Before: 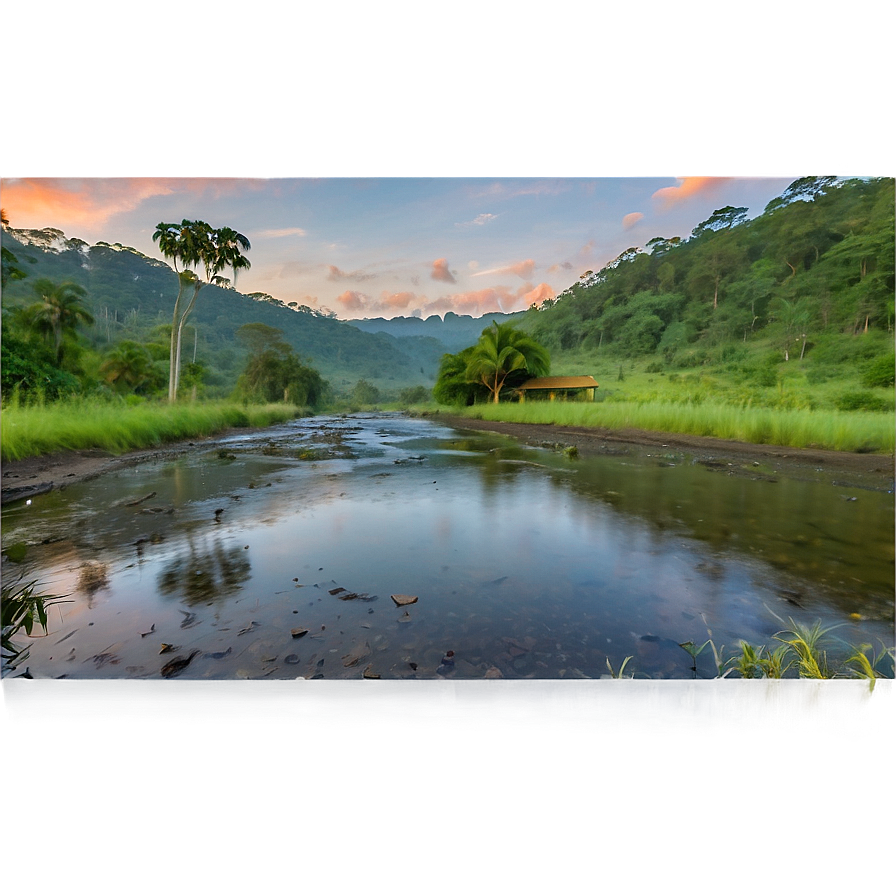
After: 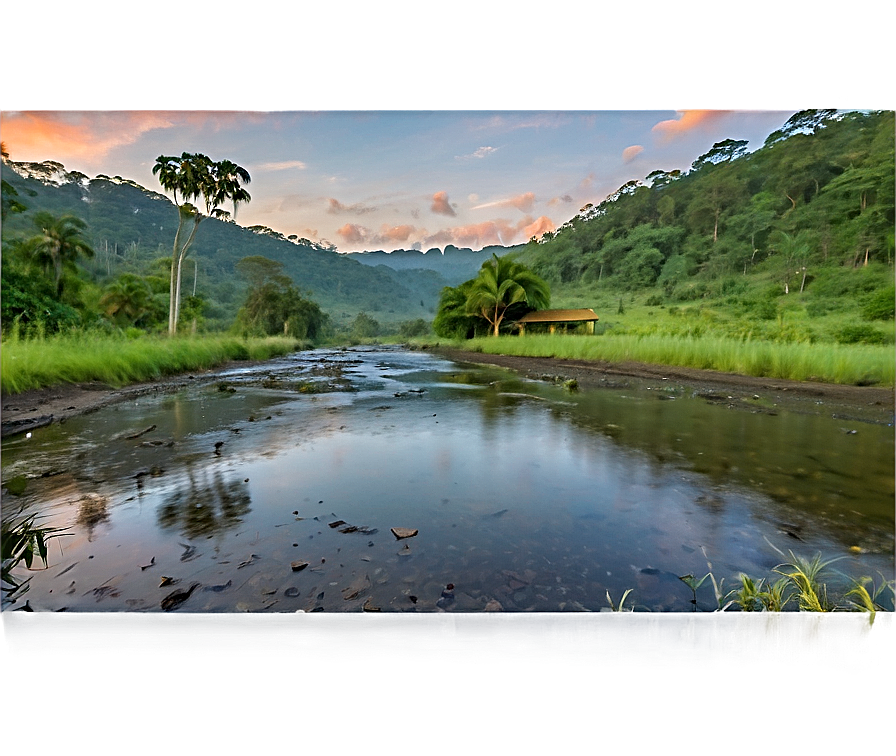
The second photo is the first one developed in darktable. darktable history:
crop: top 7.56%, bottom 7.966%
sharpen: radius 4.857
tone equalizer: on, module defaults
